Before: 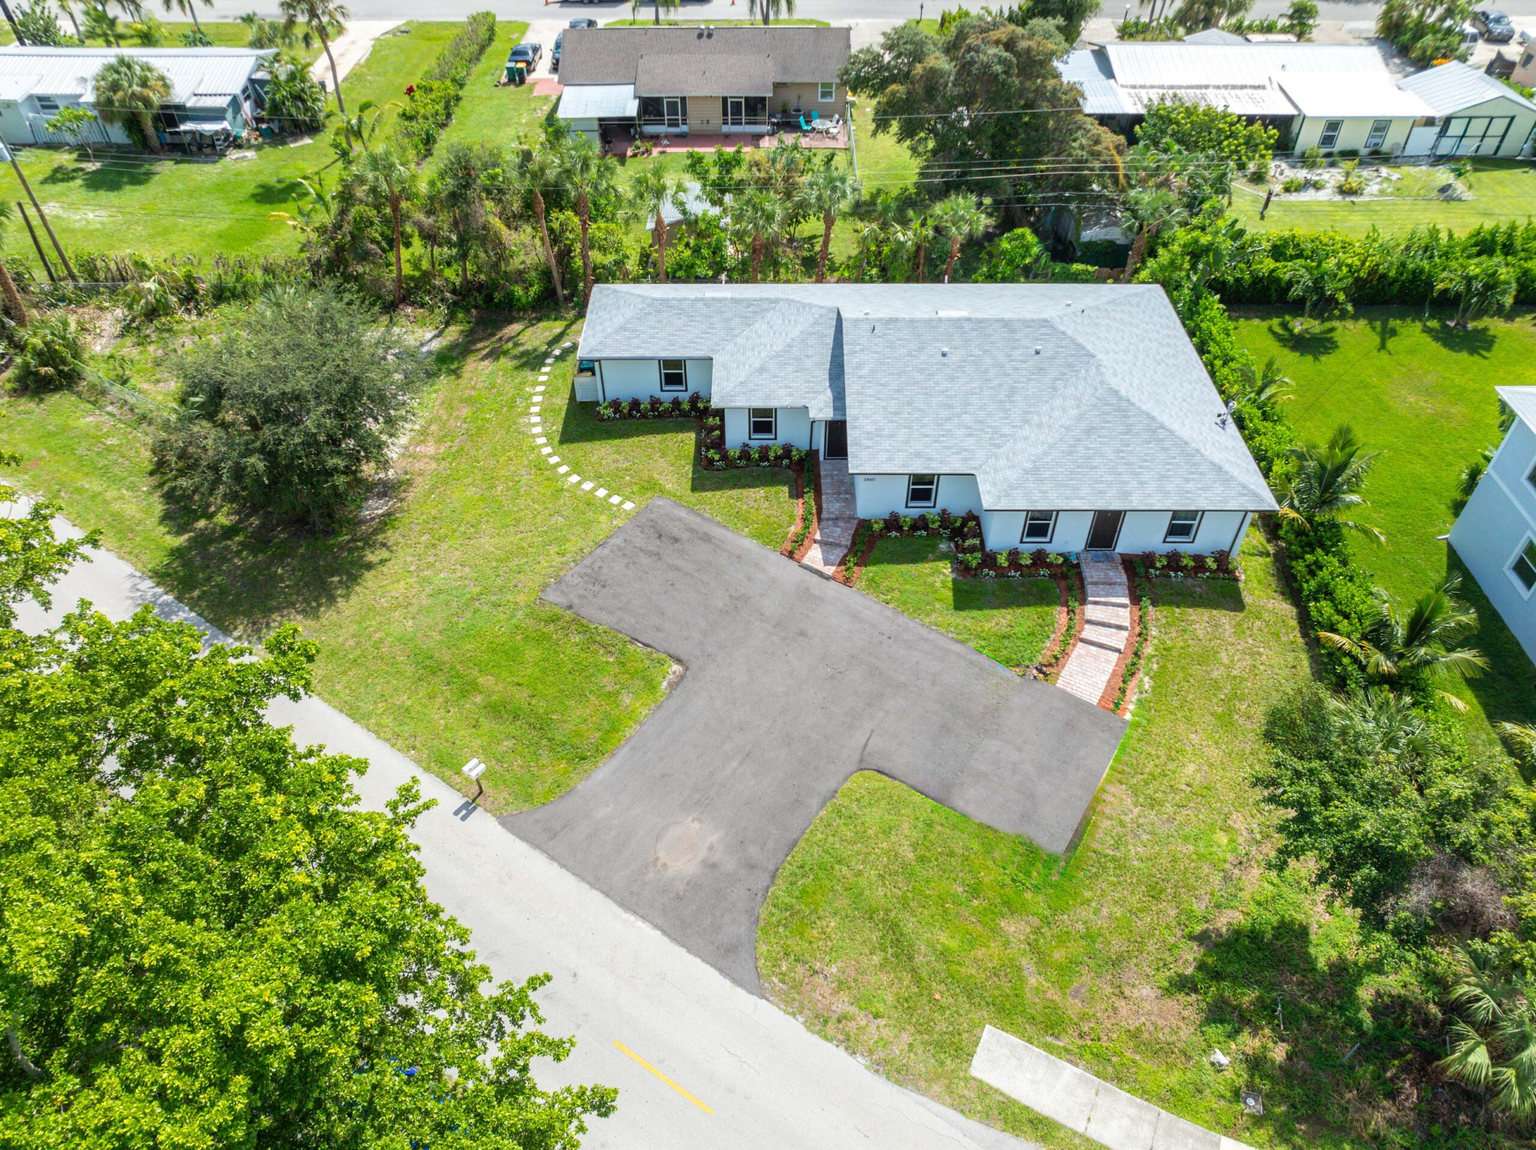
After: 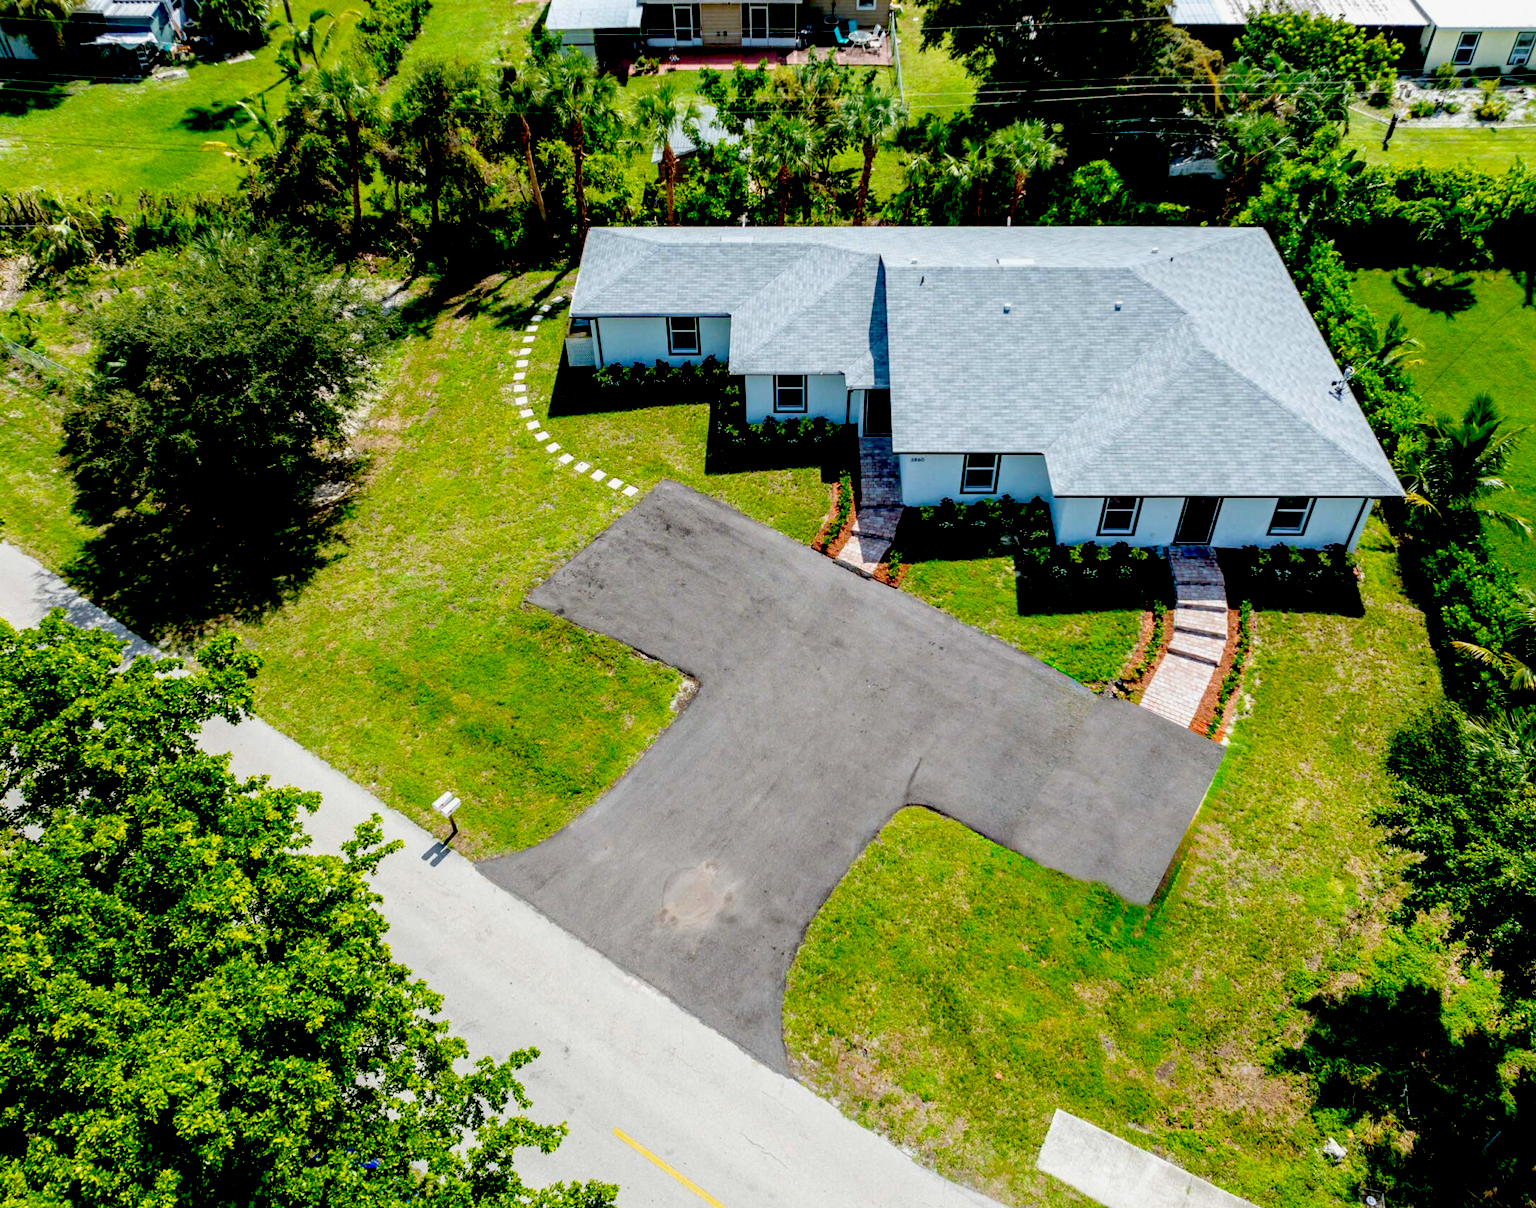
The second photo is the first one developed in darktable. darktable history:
crop: left 6.446%, top 8.188%, right 9.538%, bottom 3.548%
exposure: black level correction 0.1, exposure -0.092 EV, compensate highlight preservation false
